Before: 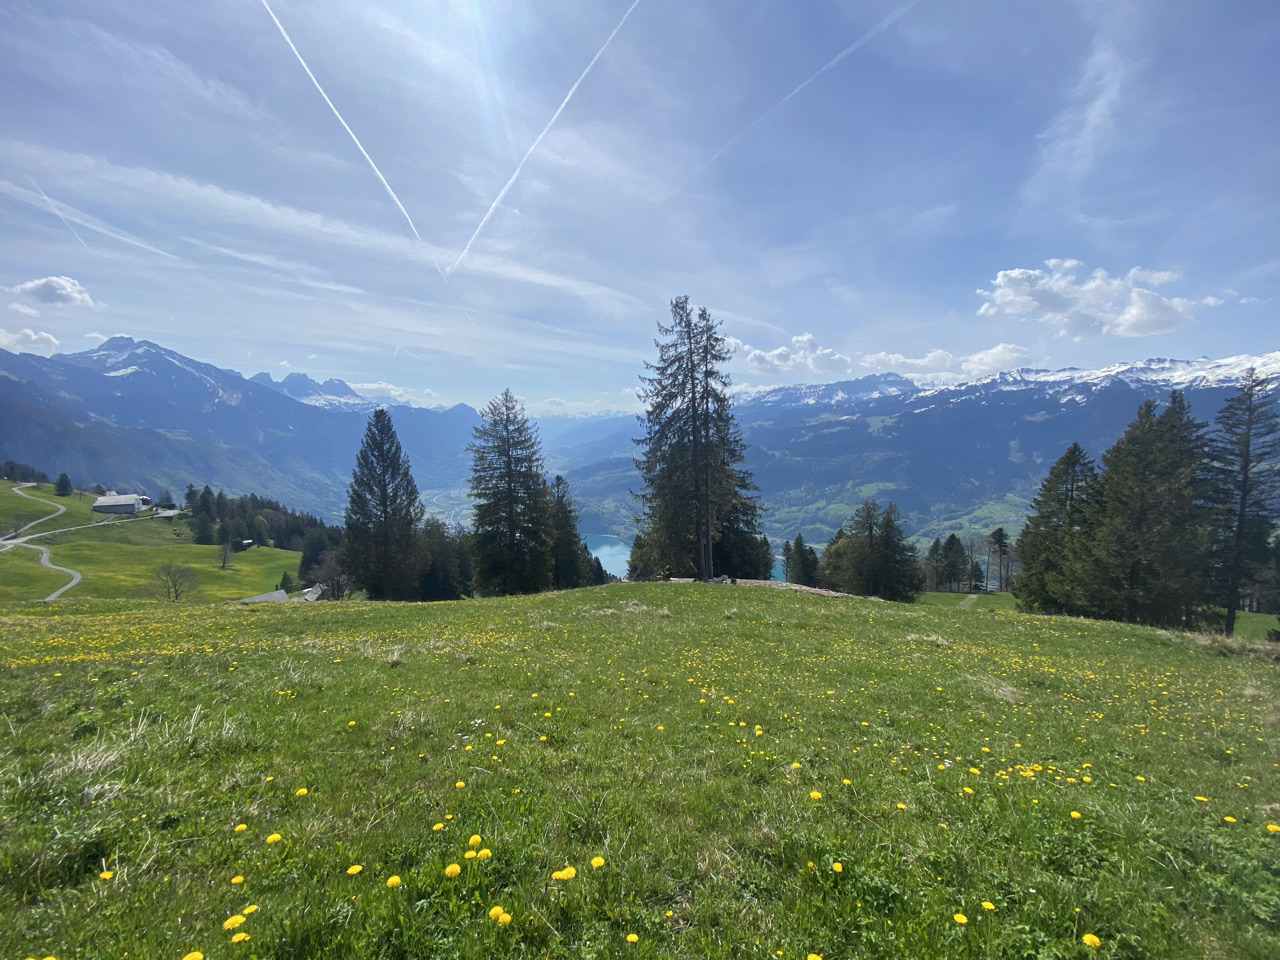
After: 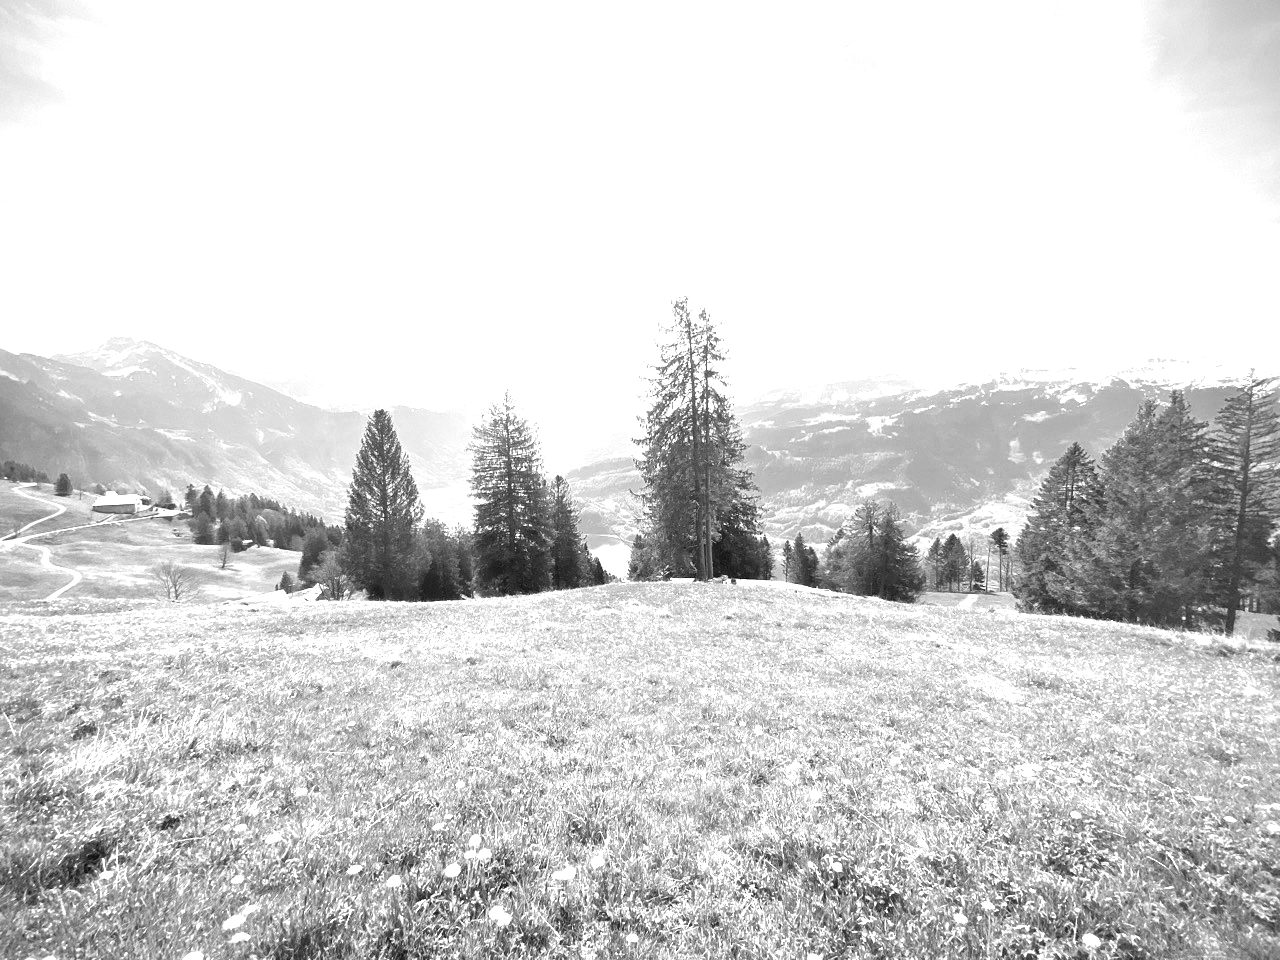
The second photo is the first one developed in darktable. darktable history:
monochrome: on, module defaults
vignetting: on, module defaults
white balance: red 4.26, blue 1.802
